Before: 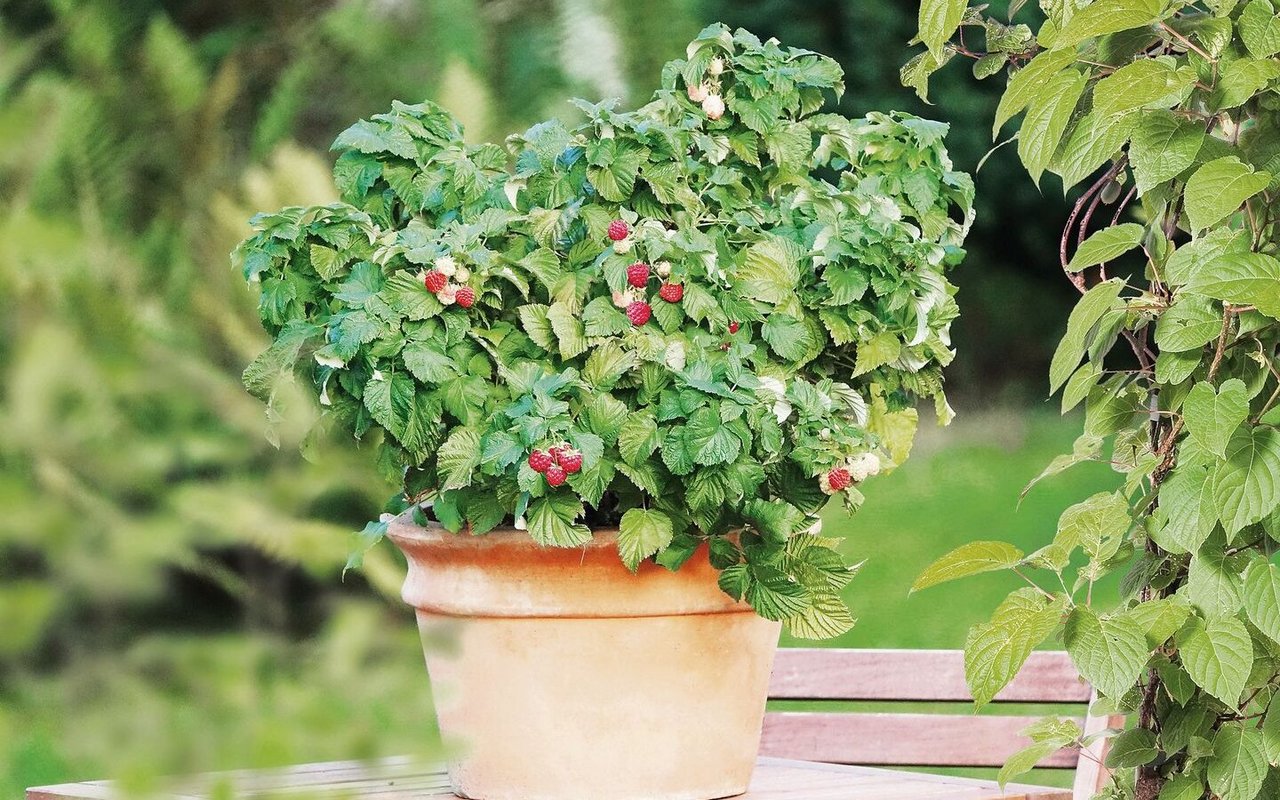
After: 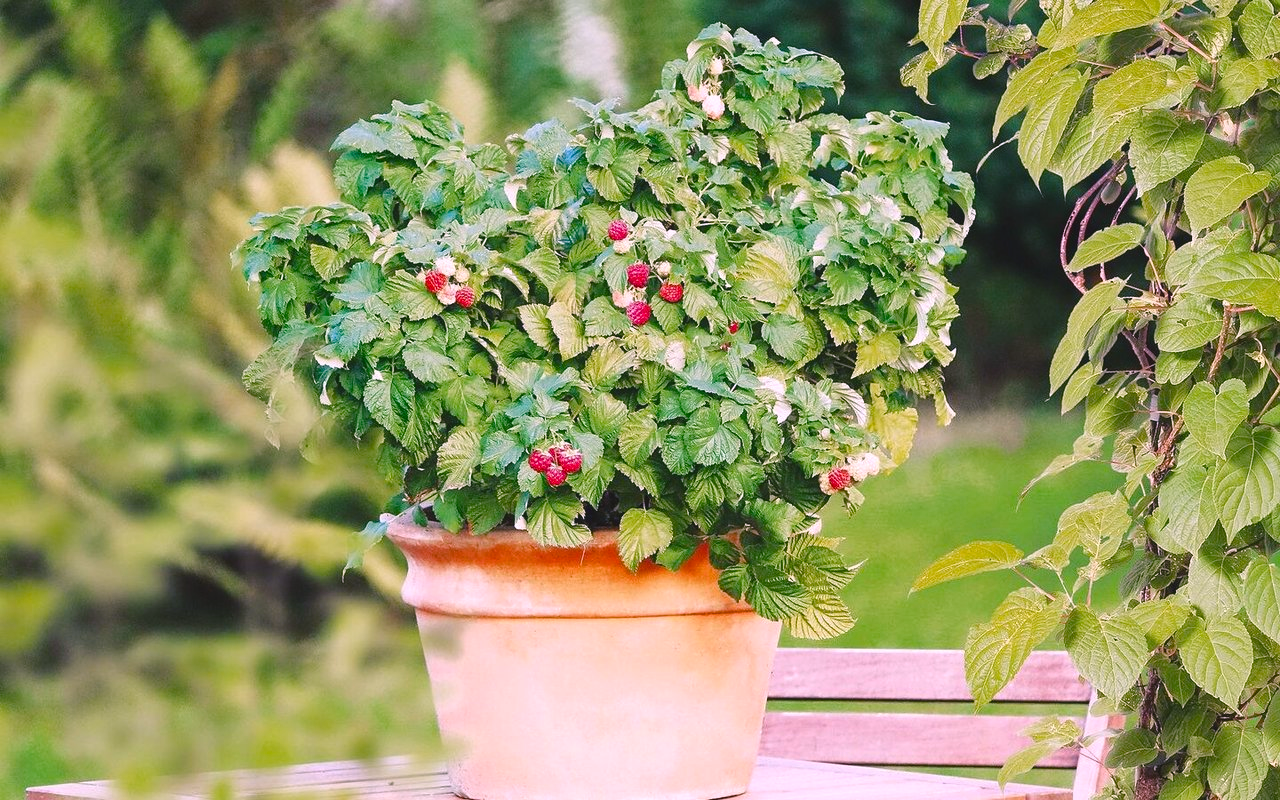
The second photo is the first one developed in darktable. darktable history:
white balance: red 1.042, blue 1.17
color balance rgb: shadows lift › chroma 2%, shadows lift › hue 247.2°, power › chroma 0.3%, power › hue 25.2°, highlights gain › chroma 3%, highlights gain › hue 60°, global offset › luminance 0.75%, perceptual saturation grading › global saturation 20%, perceptual saturation grading › highlights -20%, perceptual saturation grading › shadows 30%, global vibrance 20%
